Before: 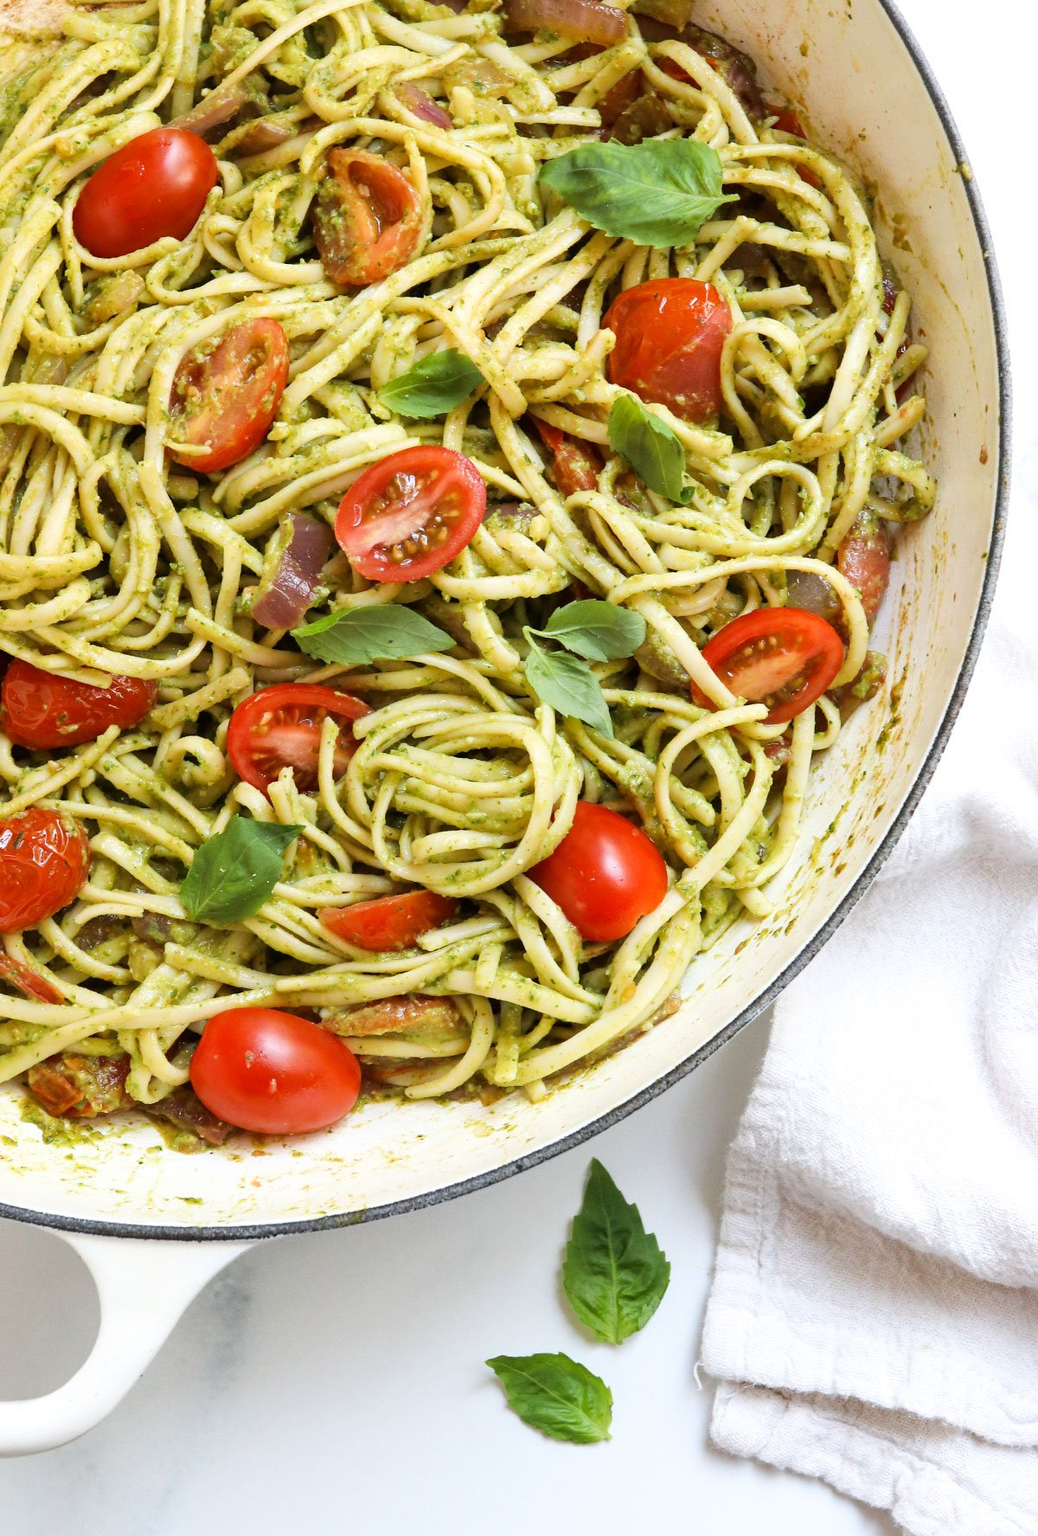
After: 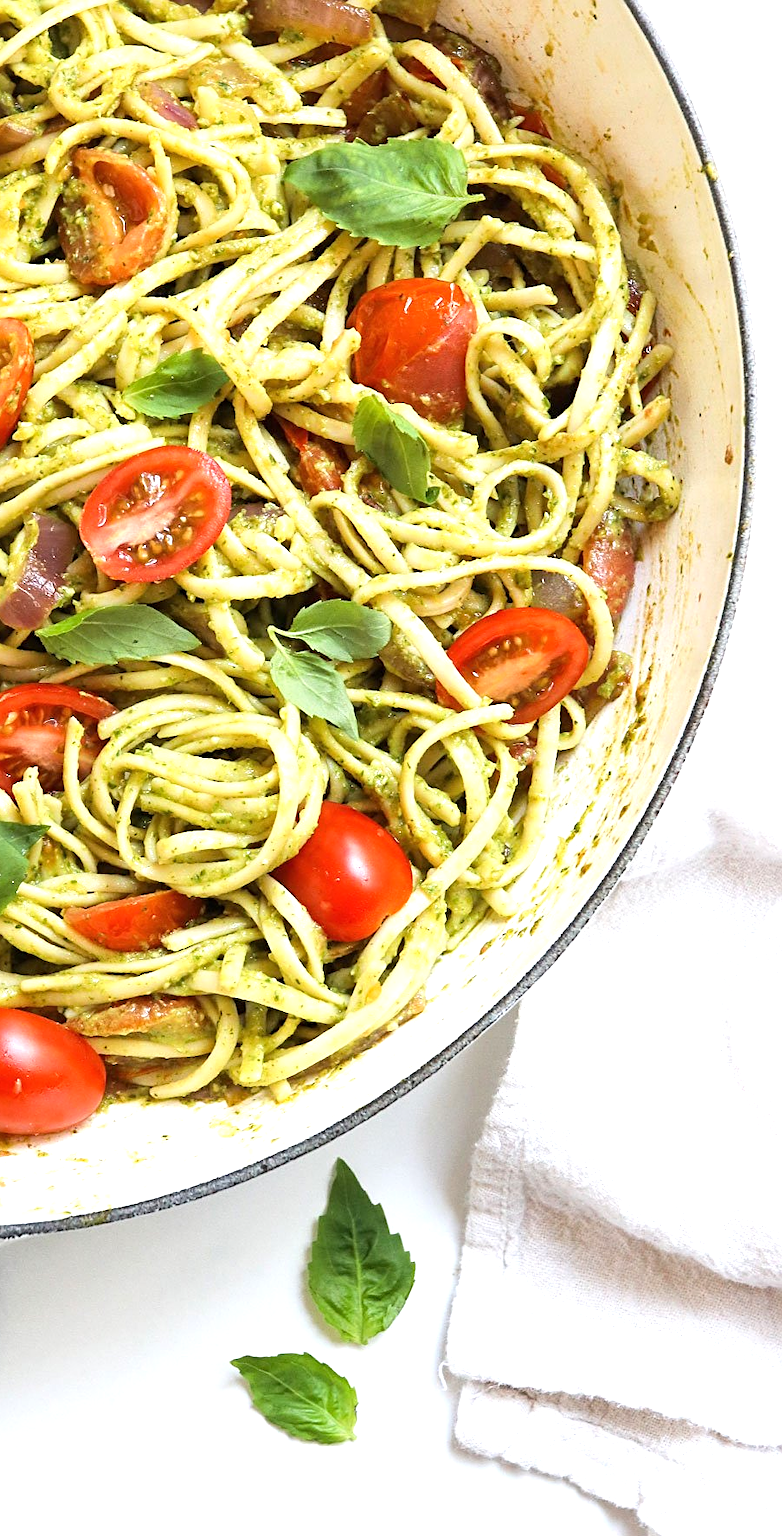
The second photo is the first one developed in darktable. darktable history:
crop and rotate: left 24.6%
exposure: black level correction 0, exposure 0.5 EV, compensate highlight preservation false
sharpen: on, module defaults
